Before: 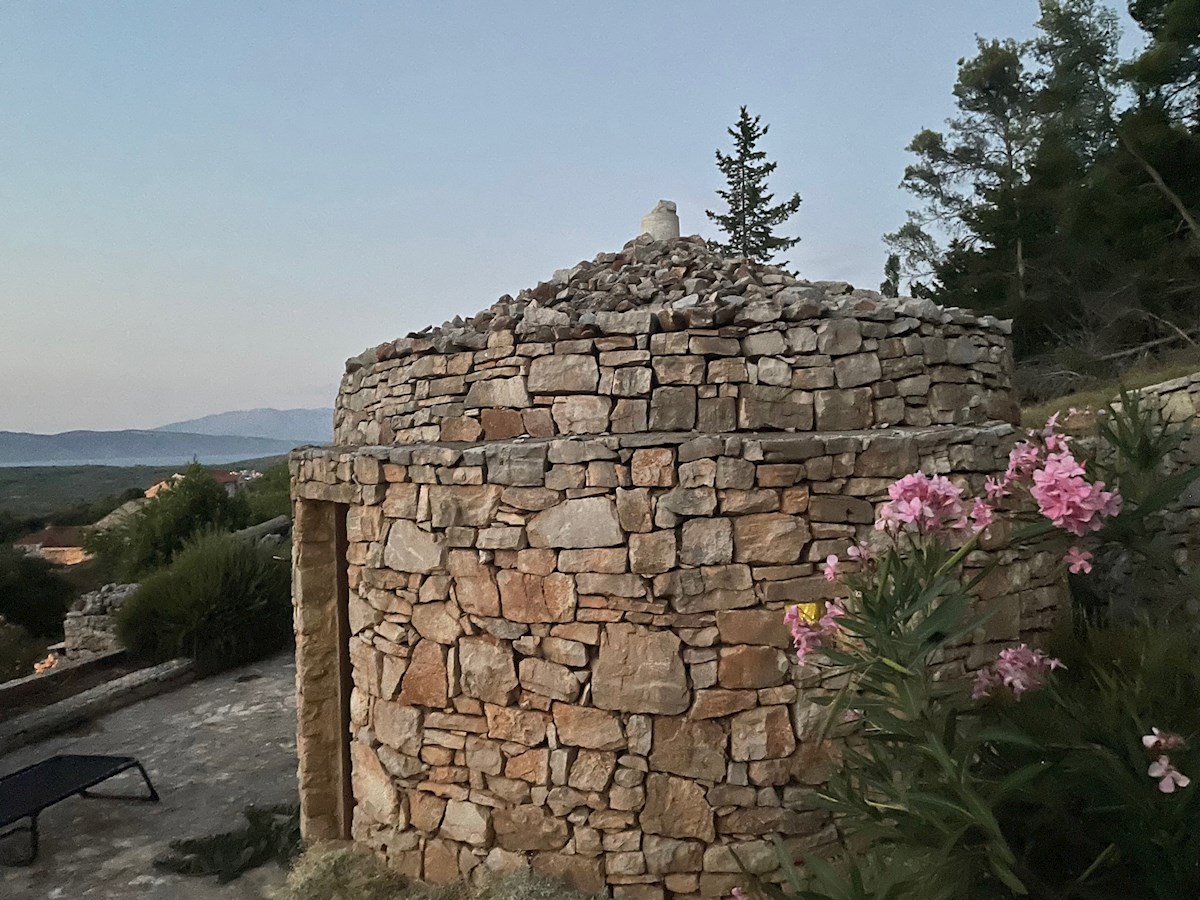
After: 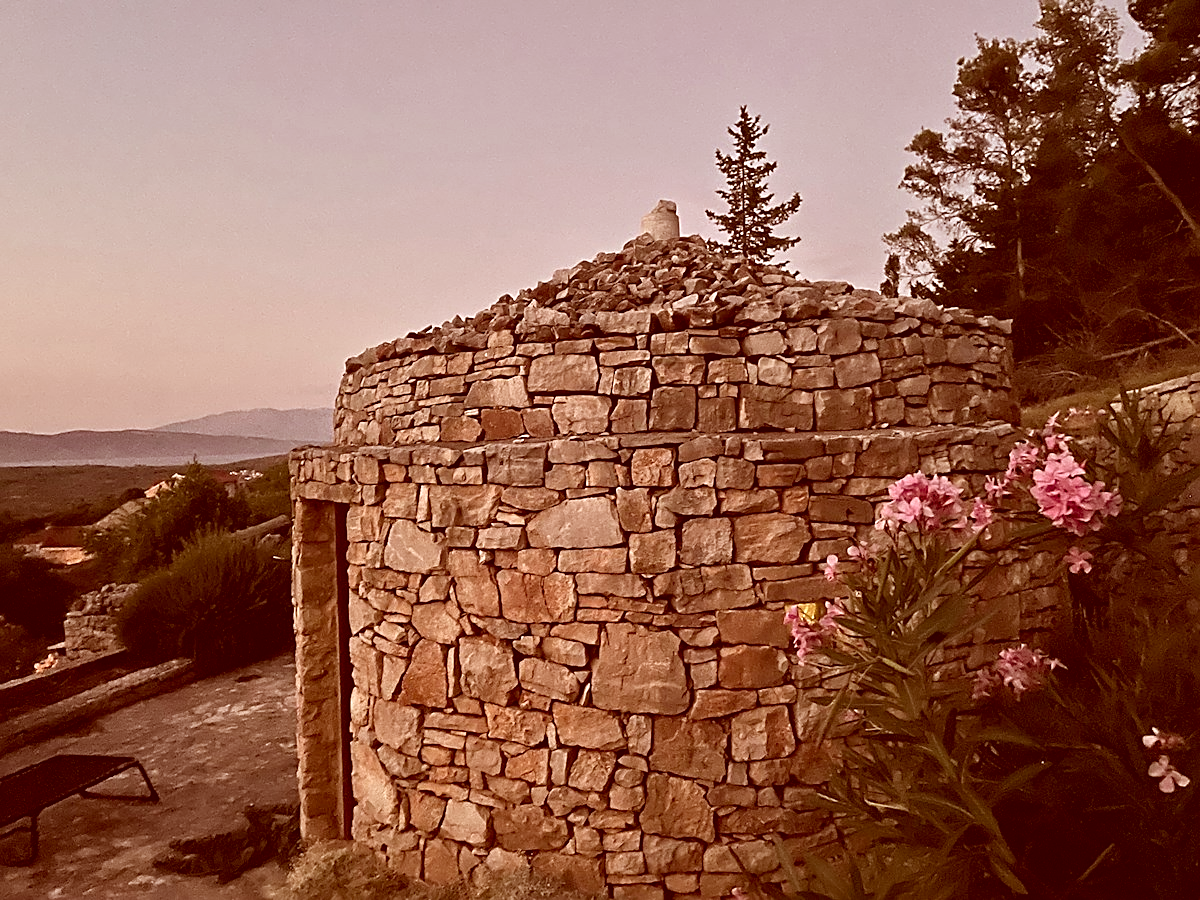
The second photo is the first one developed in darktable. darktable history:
contrast equalizer: octaves 7, y [[0.511, 0.558, 0.631, 0.632, 0.559, 0.512], [0.5 ×6], [0.507, 0.559, 0.627, 0.644, 0.647, 0.647], [0 ×6], [0 ×6]], mix 0.272
sharpen: amount 0.471
color correction: highlights a* 9.07, highlights b* 9.06, shadows a* 39.91, shadows b* 39.77, saturation 0.805
